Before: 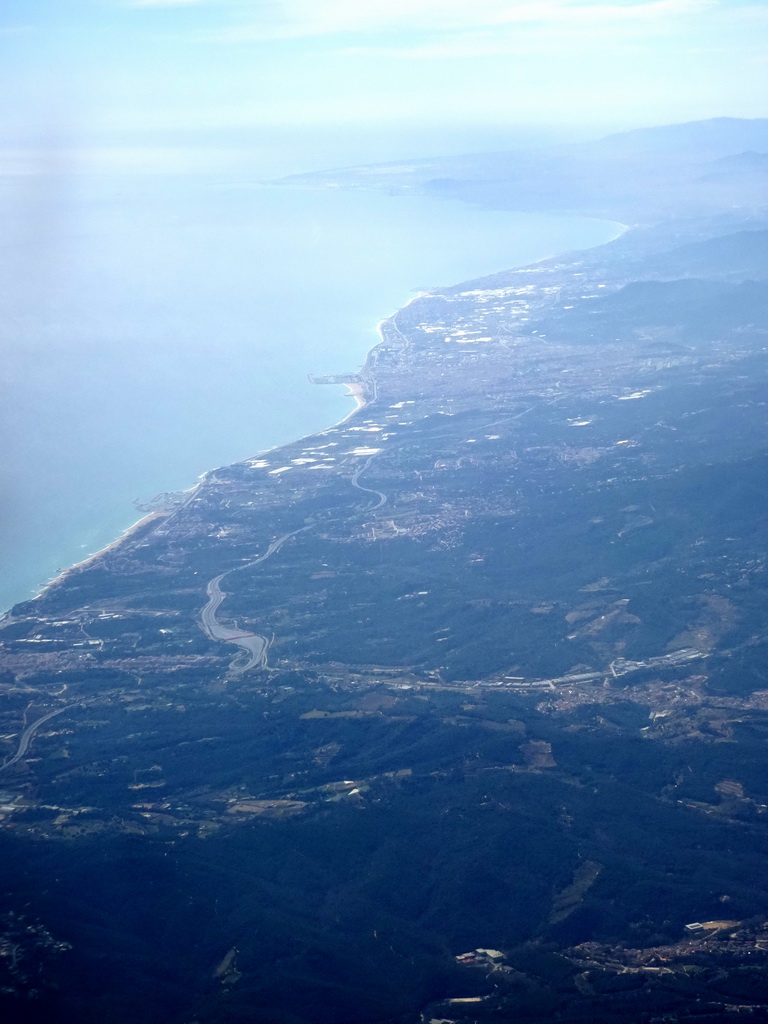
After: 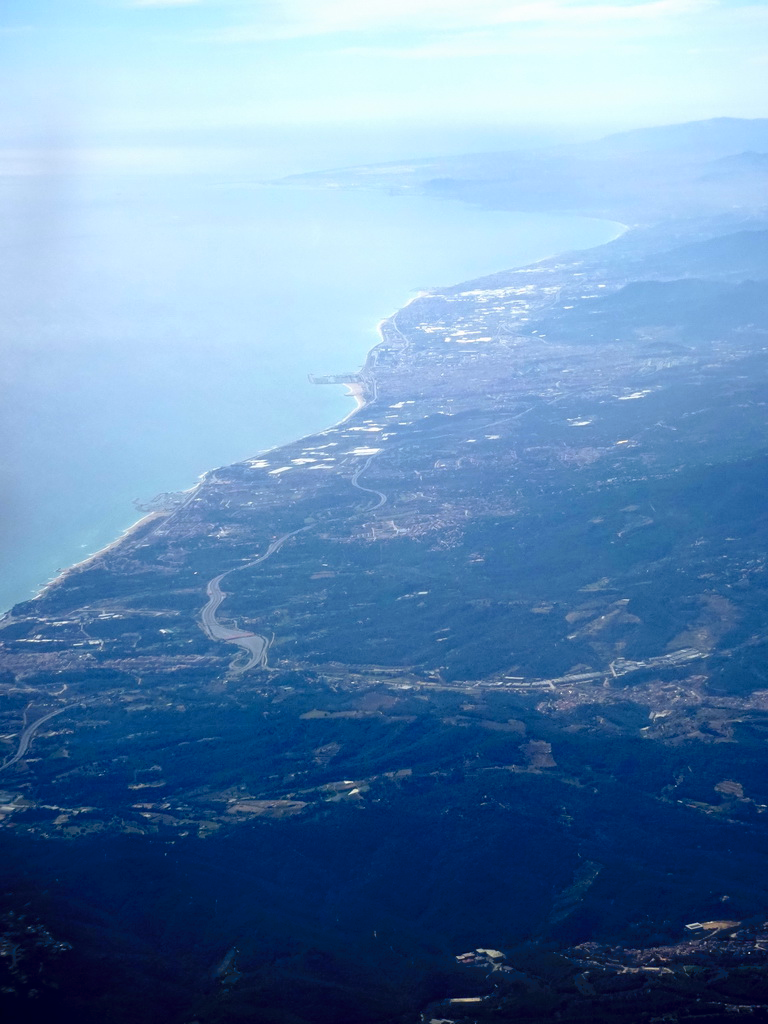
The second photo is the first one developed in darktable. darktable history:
color contrast: green-magenta contrast 1.1, blue-yellow contrast 1.1, unbound 0
tone curve: curves: ch0 [(0, 0) (0.003, 0.004) (0.011, 0.005) (0.025, 0.014) (0.044, 0.037) (0.069, 0.059) (0.1, 0.096) (0.136, 0.116) (0.177, 0.133) (0.224, 0.177) (0.277, 0.255) (0.335, 0.319) (0.399, 0.385) (0.468, 0.457) (0.543, 0.545) (0.623, 0.621) (0.709, 0.705) (0.801, 0.801) (0.898, 0.901) (1, 1)], preserve colors none
